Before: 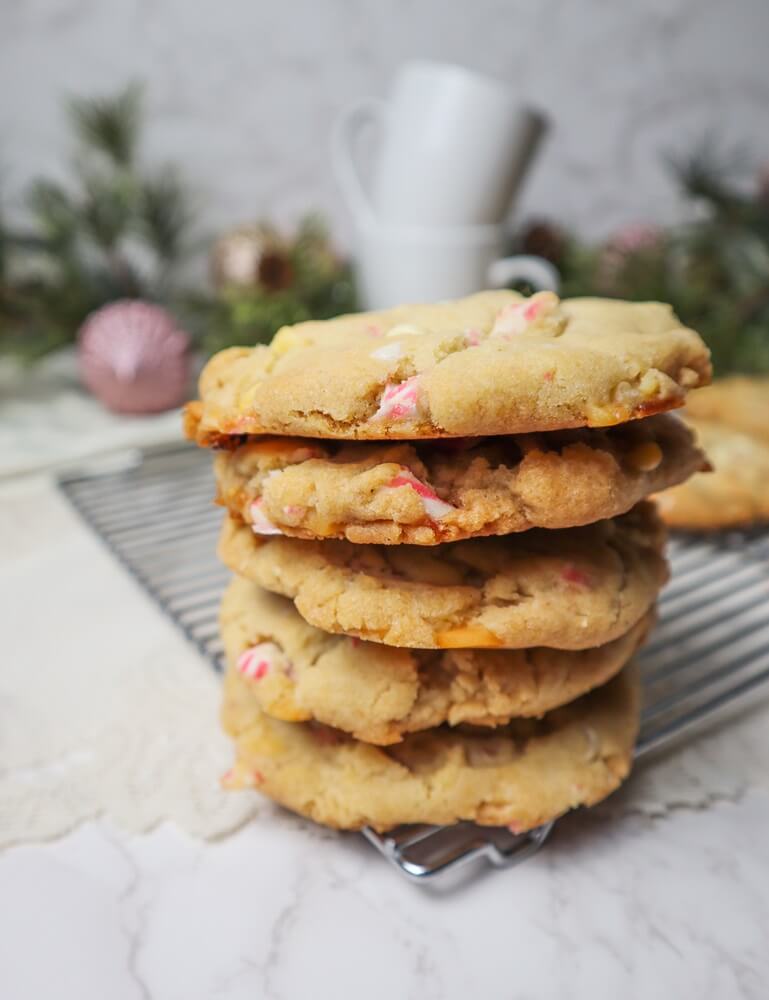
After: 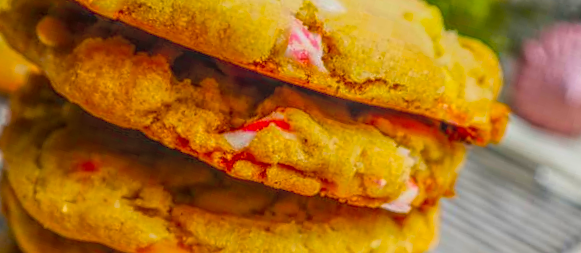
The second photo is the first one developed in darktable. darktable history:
crop and rotate: angle 16.12°, top 30.835%, bottom 35.653%
exposure: exposure -0.048 EV, compensate highlight preservation false
color balance: input saturation 134.34%, contrast -10.04%, contrast fulcrum 19.67%, output saturation 133.51%
local contrast: highlights 20%, shadows 30%, detail 200%, midtone range 0.2
